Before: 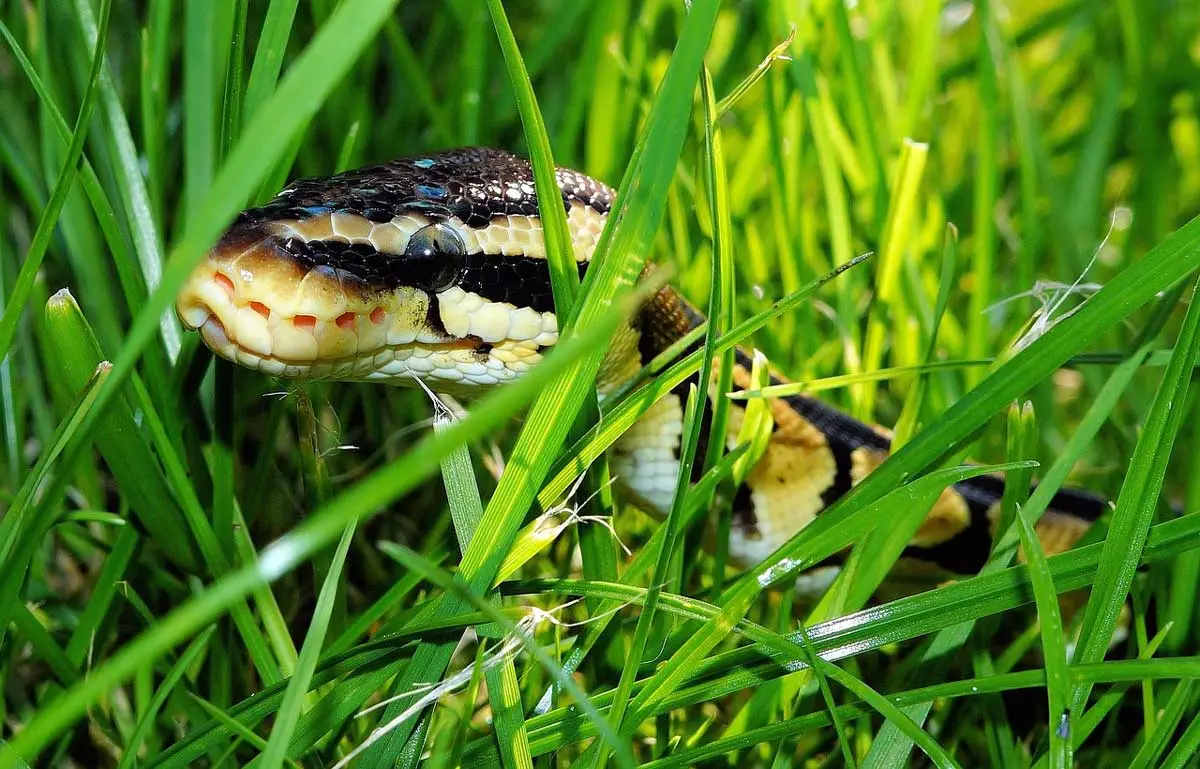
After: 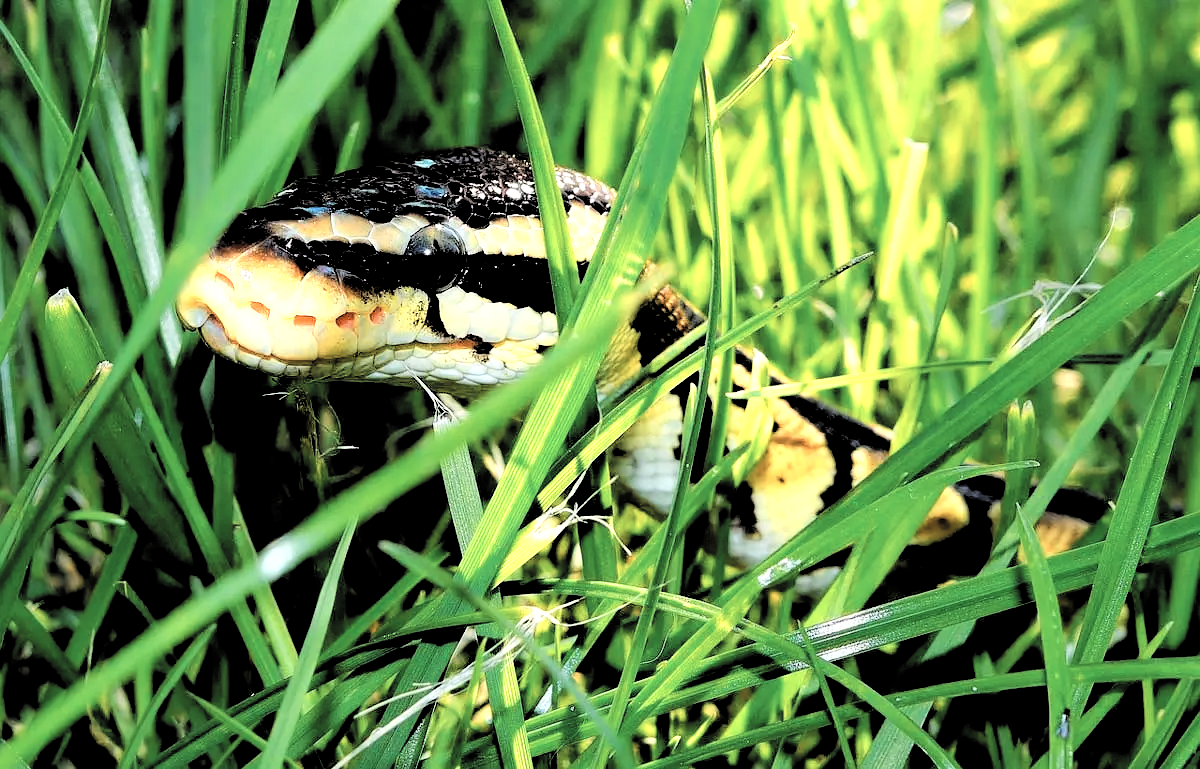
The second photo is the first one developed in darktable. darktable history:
color balance: contrast -15%
color zones: curves: ch0 [(0.018, 0.548) (0.197, 0.654) (0.425, 0.447) (0.605, 0.658) (0.732, 0.579)]; ch1 [(0.105, 0.531) (0.224, 0.531) (0.386, 0.39) (0.618, 0.456) (0.732, 0.456) (0.956, 0.421)]; ch2 [(0.039, 0.583) (0.215, 0.465) (0.399, 0.544) (0.465, 0.548) (0.614, 0.447) (0.724, 0.43) (0.882, 0.623) (0.956, 0.632)]
filmic rgb: middle gray luminance 13.55%, black relative exposure -1.97 EV, white relative exposure 3.1 EV, threshold 6 EV, target black luminance 0%, hardness 1.79, latitude 59.23%, contrast 1.728, highlights saturation mix 5%, shadows ↔ highlights balance -37.52%, add noise in highlights 0, color science v3 (2019), use custom middle-gray values true, iterations of high-quality reconstruction 0, contrast in highlights soft, enable highlight reconstruction true
